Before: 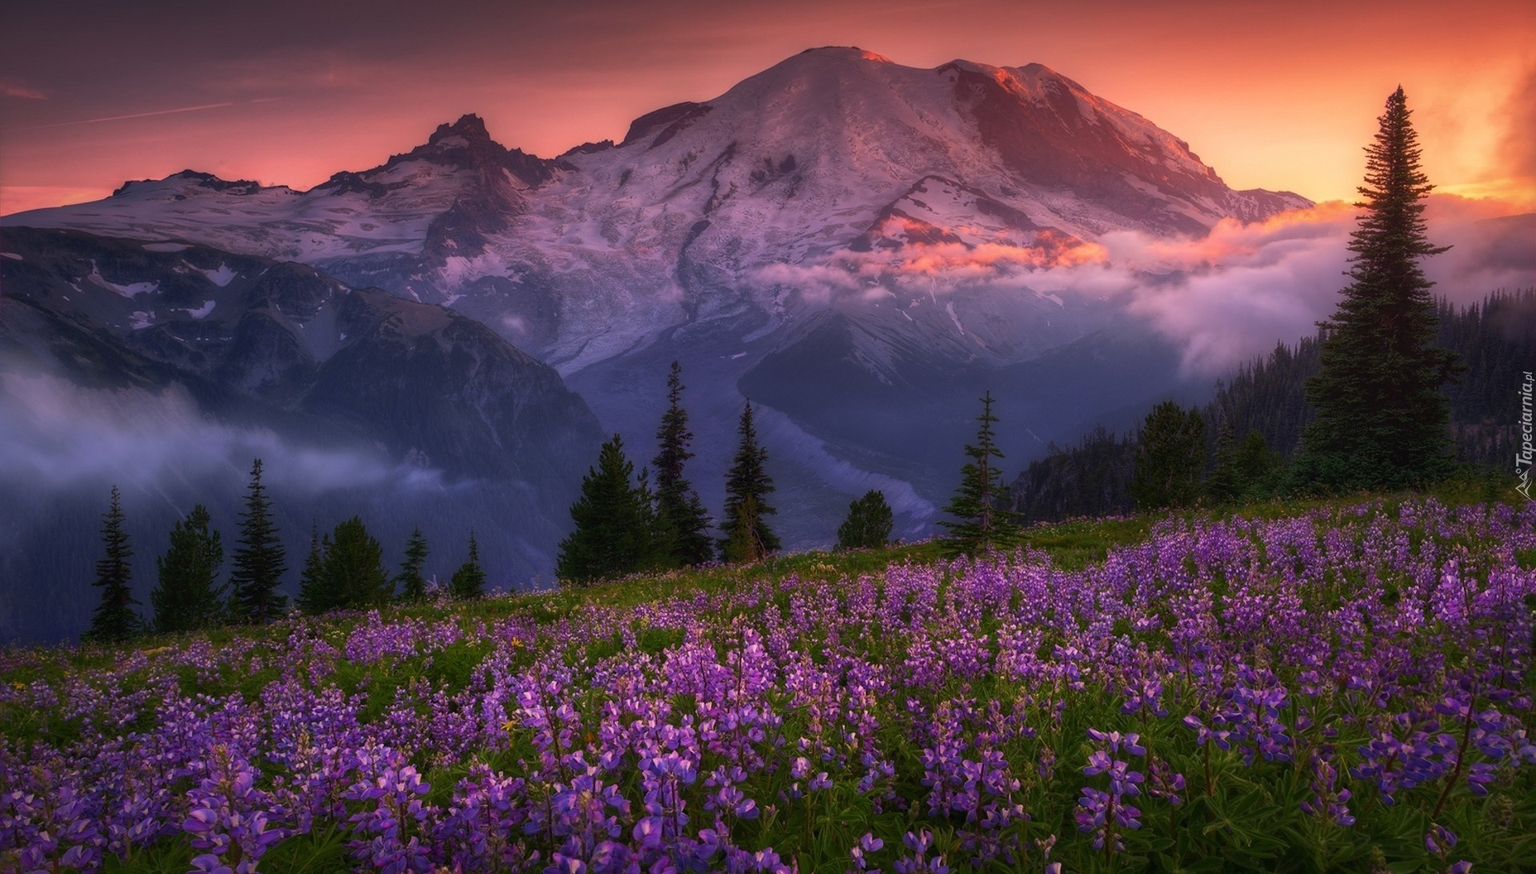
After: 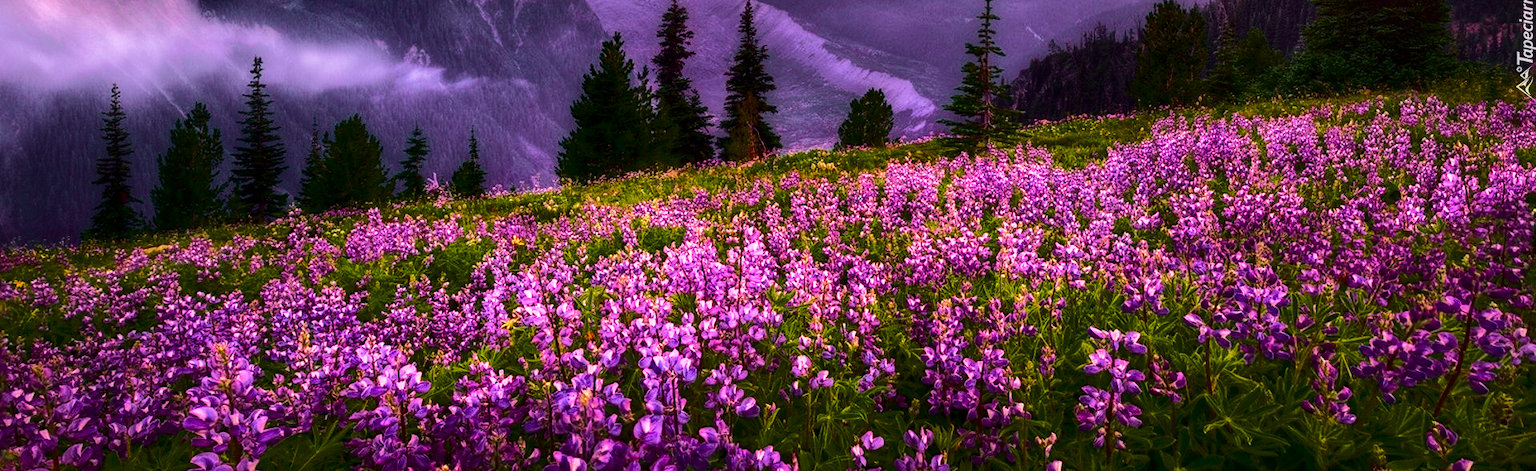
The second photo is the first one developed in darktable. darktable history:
base curve: curves: ch0 [(0, 0) (0.028, 0.03) (0.121, 0.232) (0.46, 0.748) (0.859, 0.968) (1, 1)]
exposure: black level correction -0.002, exposure 0.544 EV, compensate highlight preservation false
color balance rgb: perceptual saturation grading › global saturation 20%, perceptual saturation grading › highlights -49.937%, perceptual saturation grading › shadows 24.107%, global vibrance 11.627%, contrast 4.975%
velvia: strength 44.6%
crop and rotate: top 46.018%, right 0.041%
tone curve: curves: ch0 [(0.003, 0) (0.066, 0.023) (0.154, 0.082) (0.281, 0.221) (0.405, 0.389) (0.517, 0.553) (0.716, 0.743) (0.822, 0.882) (1, 1)]; ch1 [(0, 0) (0.164, 0.115) (0.337, 0.332) (0.39, 0.398) (0.464, 0.461) (0.501, 0.5) (0.521, 0.526) (0.571, 0.606) (0.656, 0.677) (0.723, 0.731) (0.811, 0.796) (1, 1)]; ch2 [(0, 0) (0.337, 0.382) (0.464, 0.476) (0.501, 0.502) (0.527, 0.54) (0.556, 0.567) (0.575, 0.606) (0.659, 0.736) (1, 1)], color space Lab, independent channels, preserve colors none
local contrast: on, module defaults
color calibration: illuminant custom, x 0.343, y 0.359, temperature 5025.54 K
